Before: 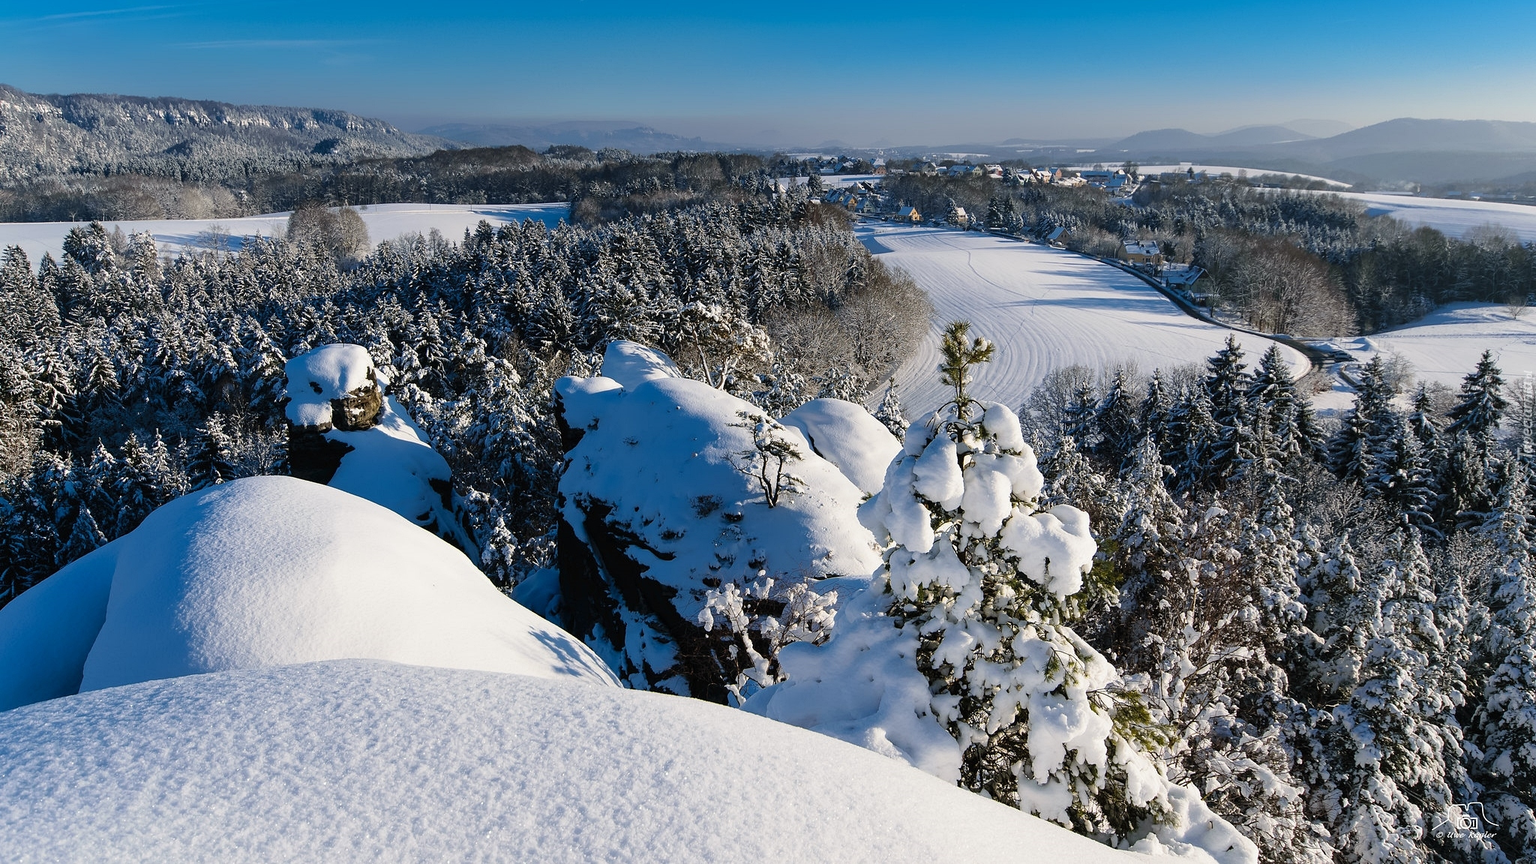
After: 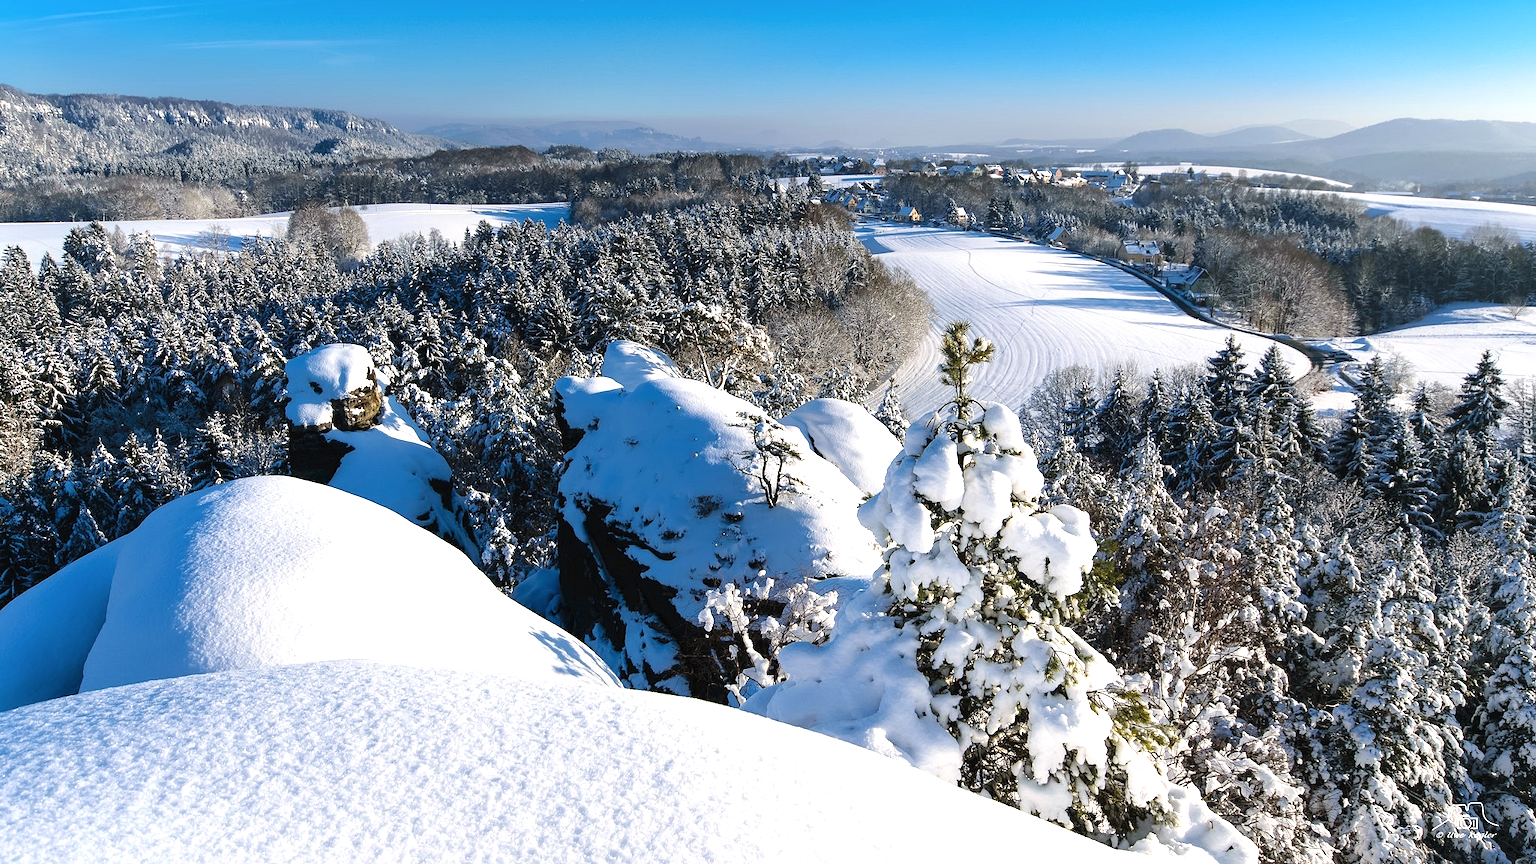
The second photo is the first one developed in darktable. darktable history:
color zones: curves: ch0 [(0, 0.425) (0.143, 0.422) (0.286, 0.42) (0.429, 0.419) (0.571, 0.419) (0.714, 0.42) (0.857, 0.422) (1, 0.425)], mix -123.34%
exposure: black level correction 0, exposure 0.696 EV, compensate exposure bias true, compensate highlight preservation false
